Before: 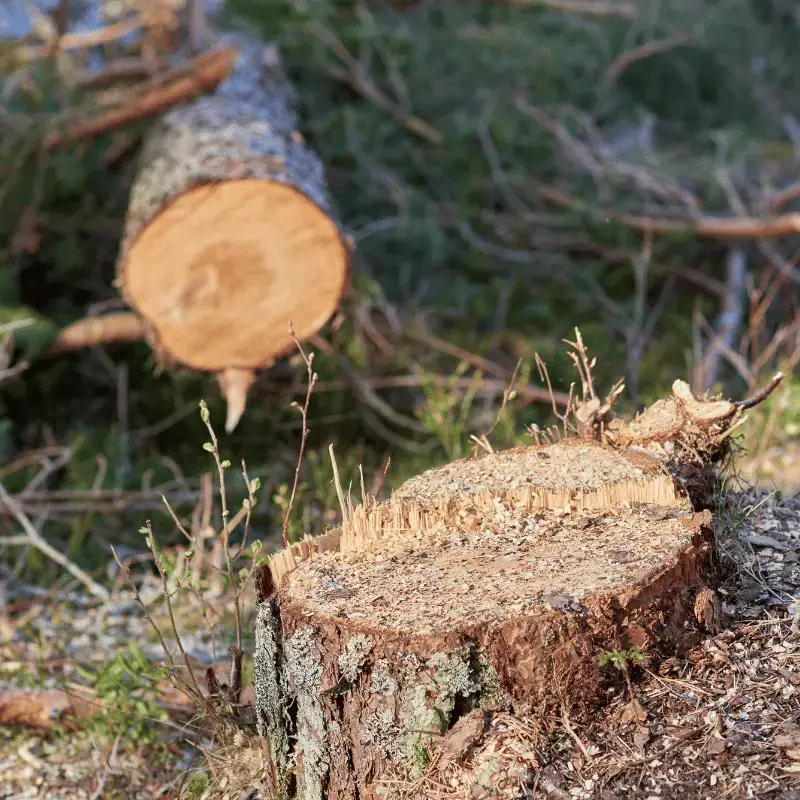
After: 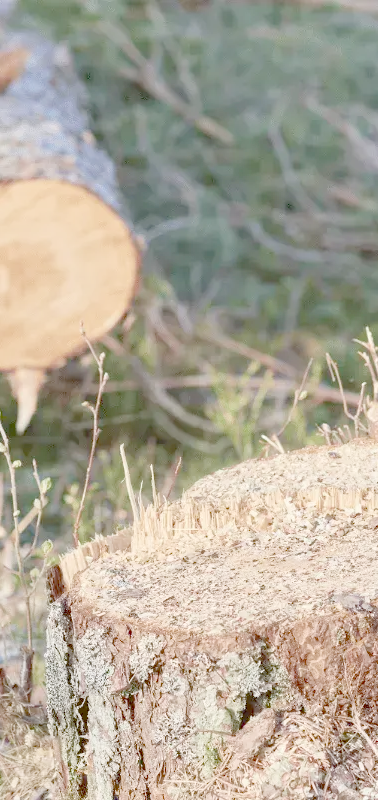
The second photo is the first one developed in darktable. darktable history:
crop: left 26.183%, right 26.567%
